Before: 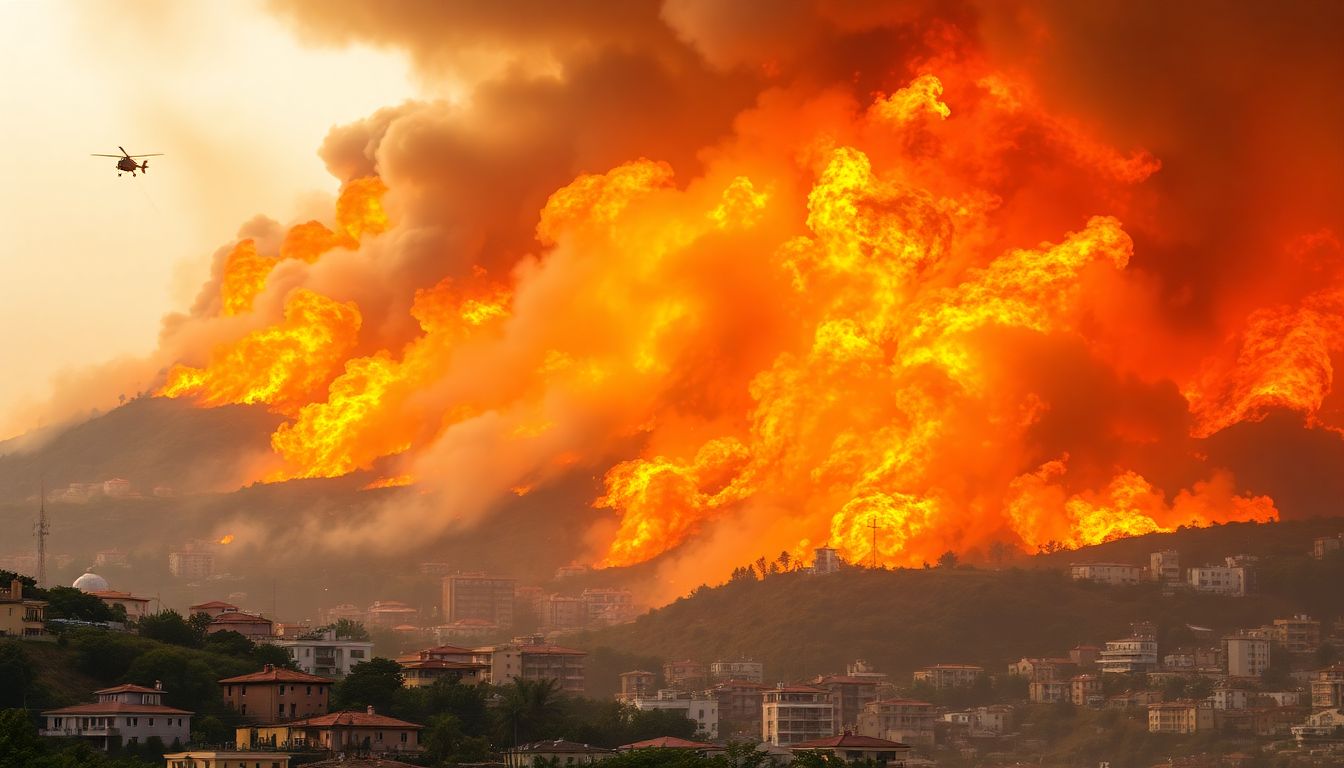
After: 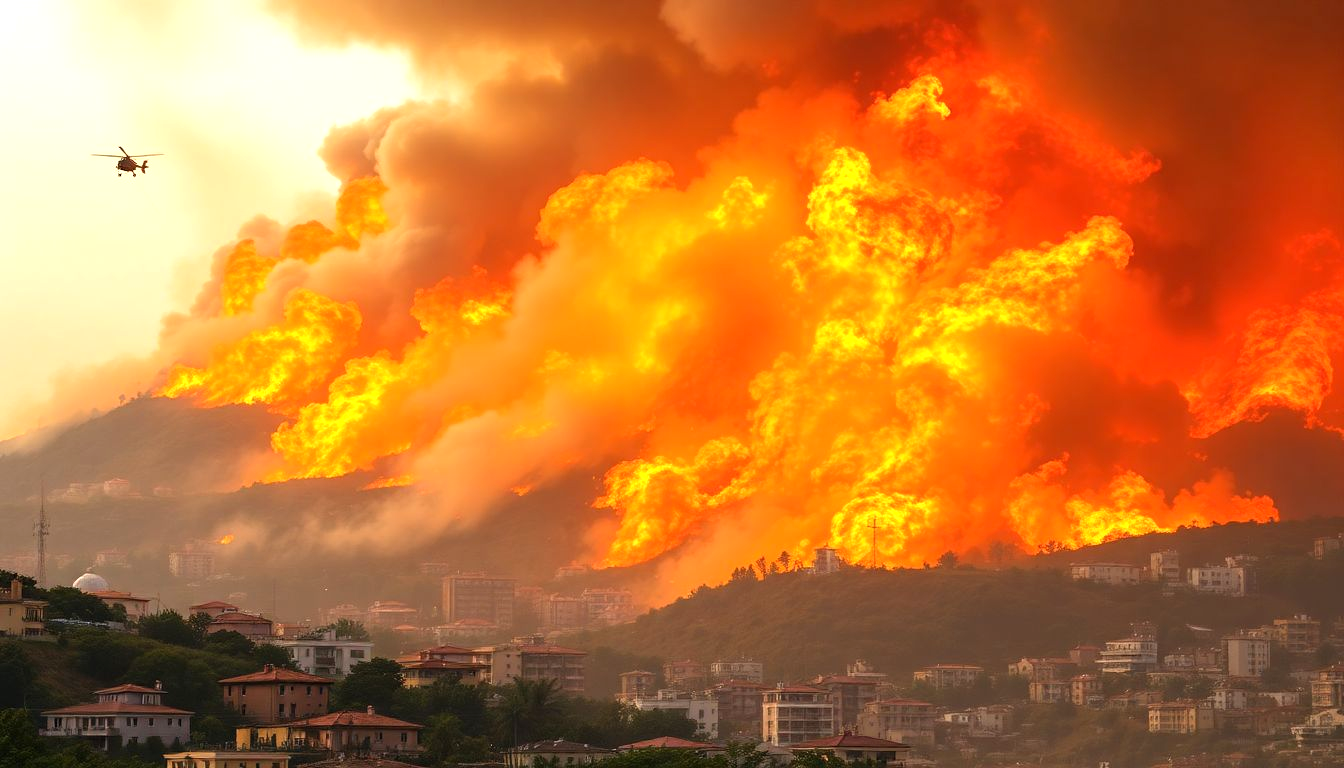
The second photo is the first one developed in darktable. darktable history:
exposure: black level correction 0, exposure 0.392 EV, compensate highlight preservation false
